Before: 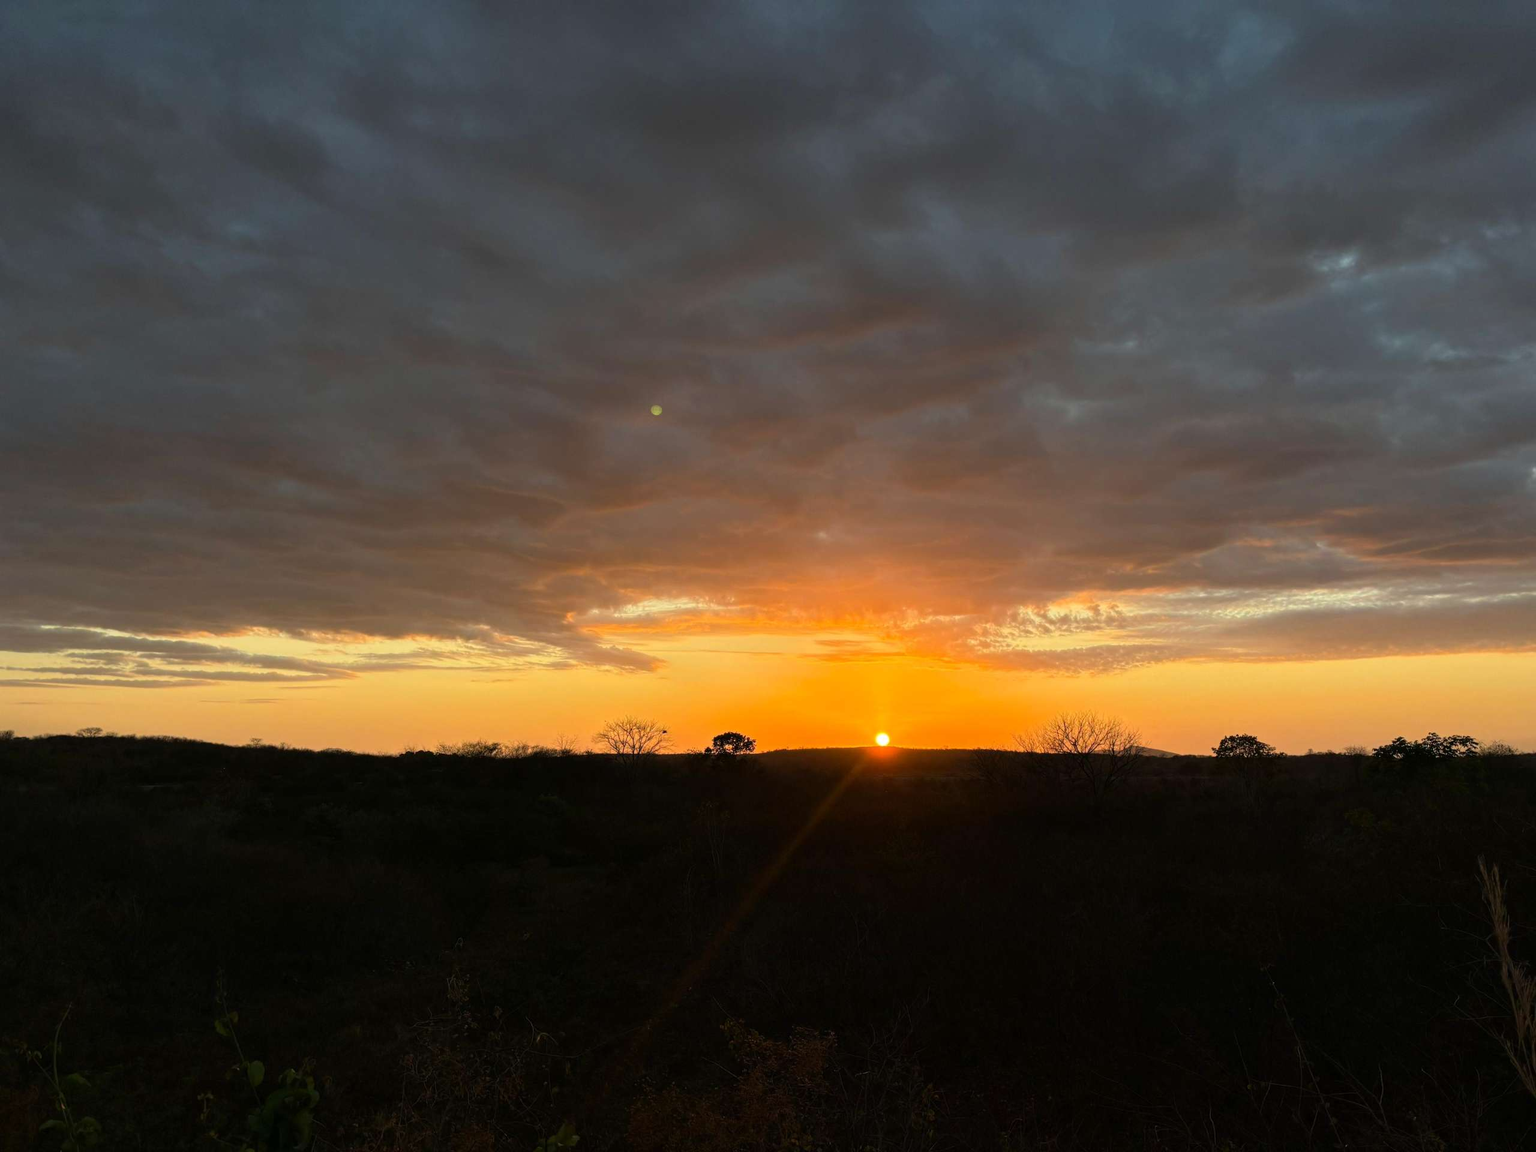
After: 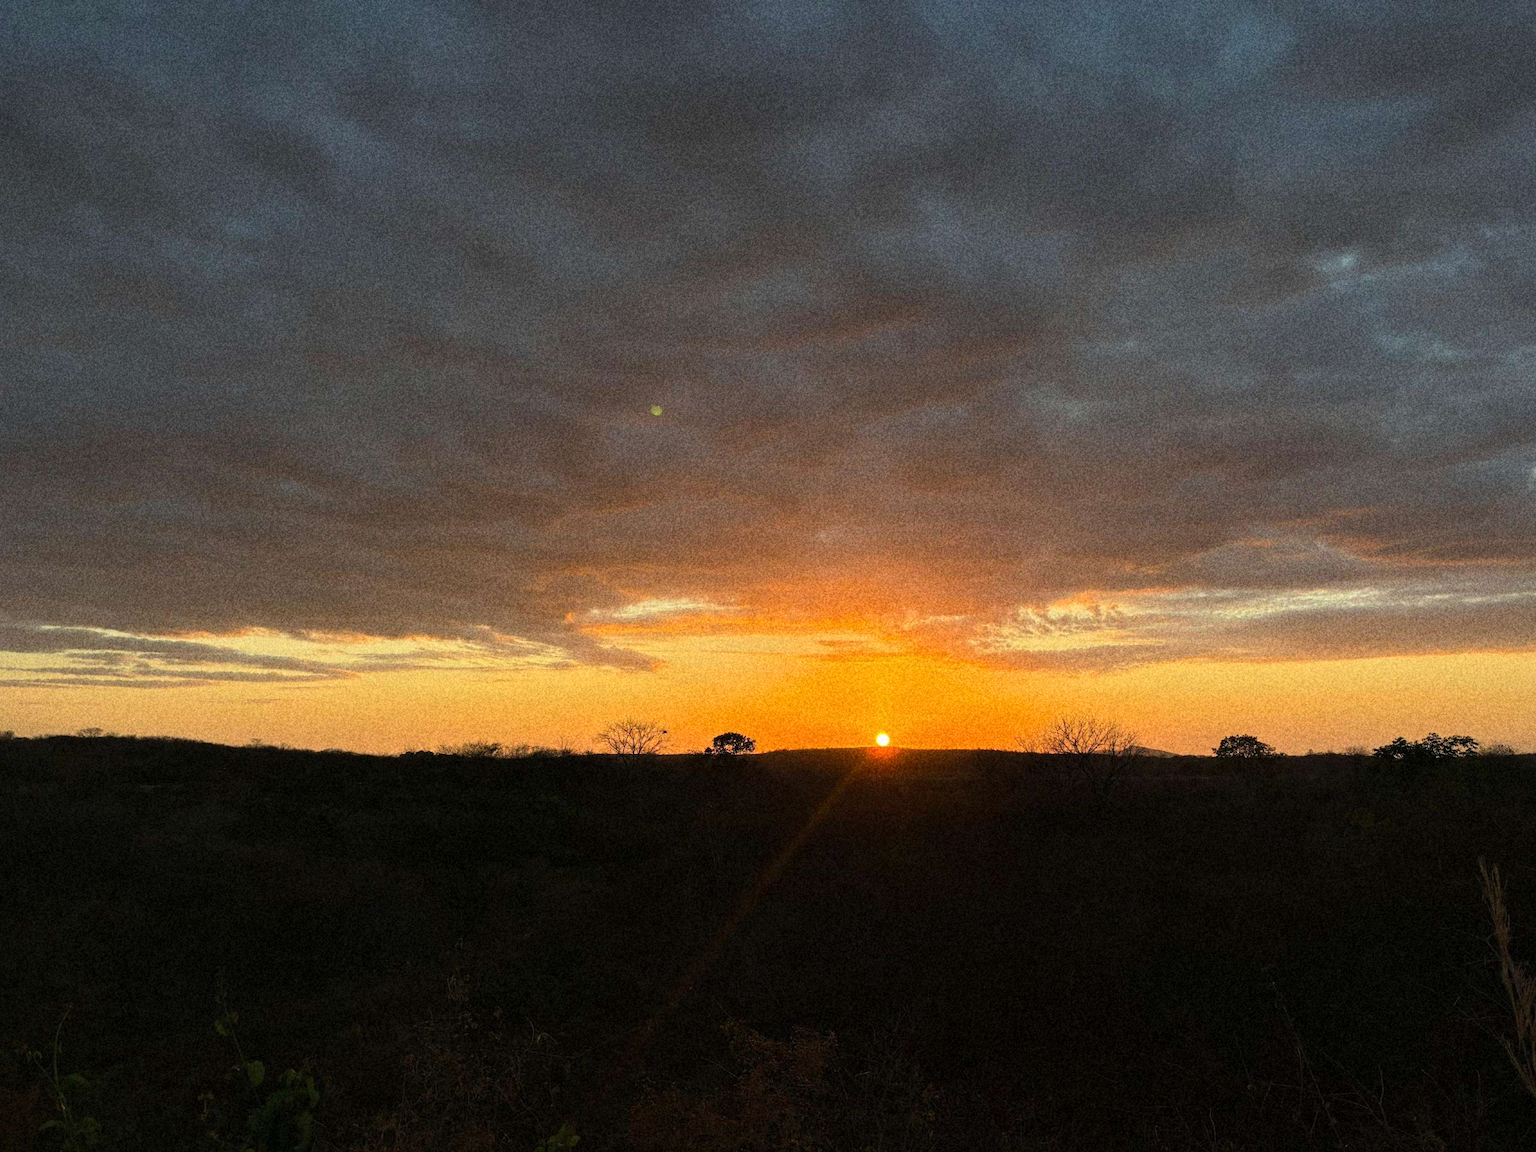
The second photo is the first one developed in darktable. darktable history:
fill light: on, module defaults
grain: coarseness 14.49 ISO, strength 48.04%, mid-tones bias 35%
